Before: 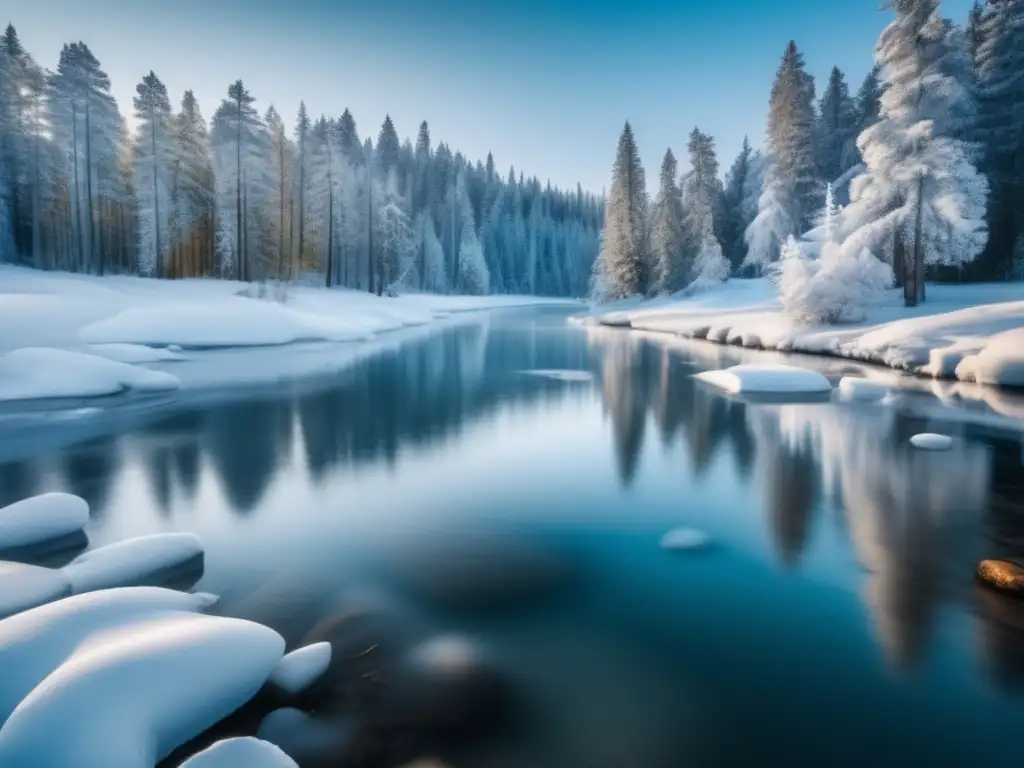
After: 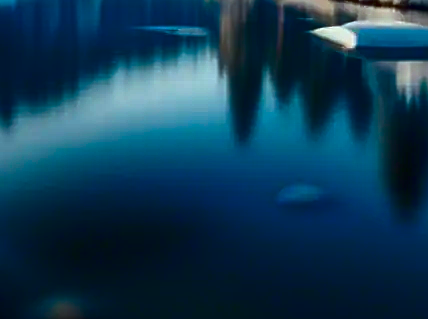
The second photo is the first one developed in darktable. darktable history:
local contrast: mode bilateral grid, contrast 99, coarseness 99, detail 89%, midtone range 0.2
sharpen: on, module defaults
color correction: highlights a* -4.94, highlights b* -3.57, shadows a* 3.84, shadows b* 4.07
crop: left 37.513%, top 44.839%, right 20.676%, bottom 13.562%
contrast brightness saturation: brightness -0.992, saturation 0.992
color calibration: output R [0.946, 0.065, -0.013, 0], output G [-0.246, 1.264, -0.017, 0], output B [0.046, -0.098, 1.05, 0], illuminant same as pipeline (D50), adaptation XYZ, x 0.347, y 0.359, temperature 5012.73 K, saturation algorithm version 1 (2020)
